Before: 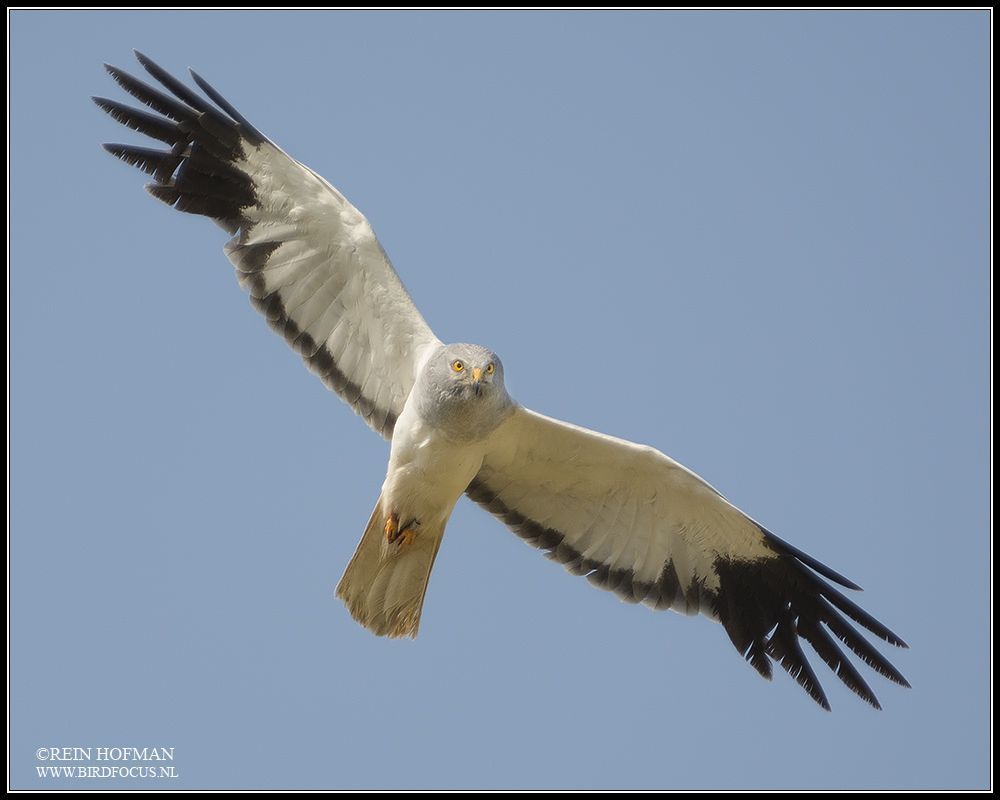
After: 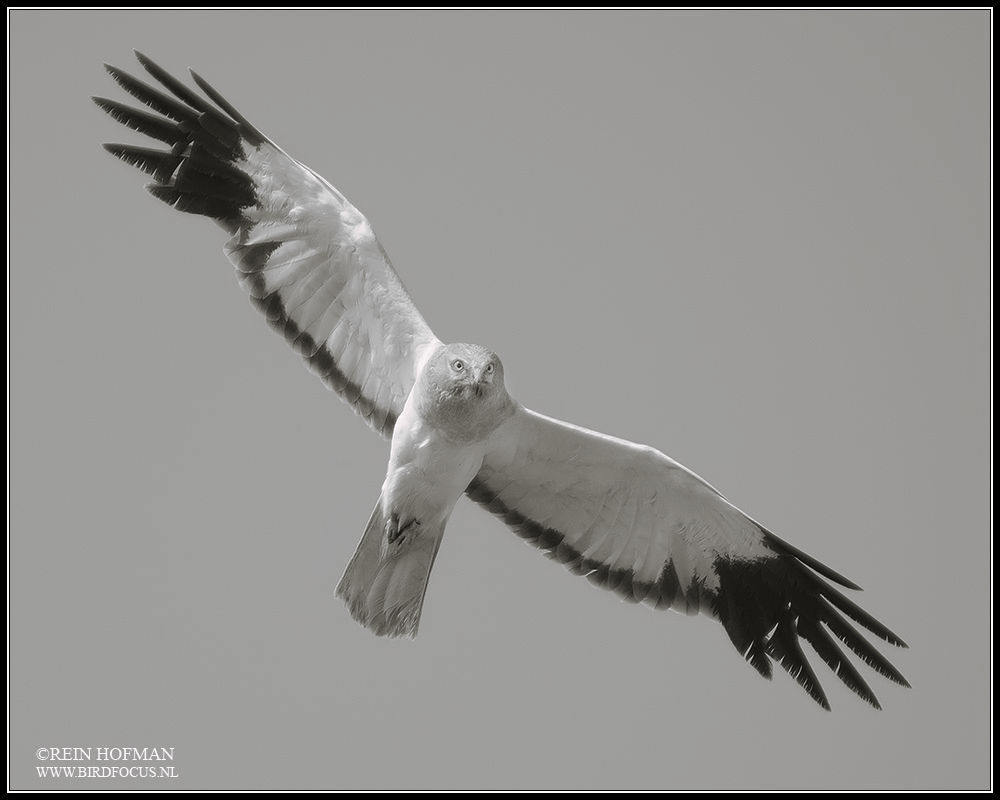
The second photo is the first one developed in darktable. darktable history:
split-toning: shadows › hue 46.8°, shadows › saturation 0.17, highlights › hue 316.8°, highlights › saturation 0.27, balance -51.82
monochrome: on, module defaults
